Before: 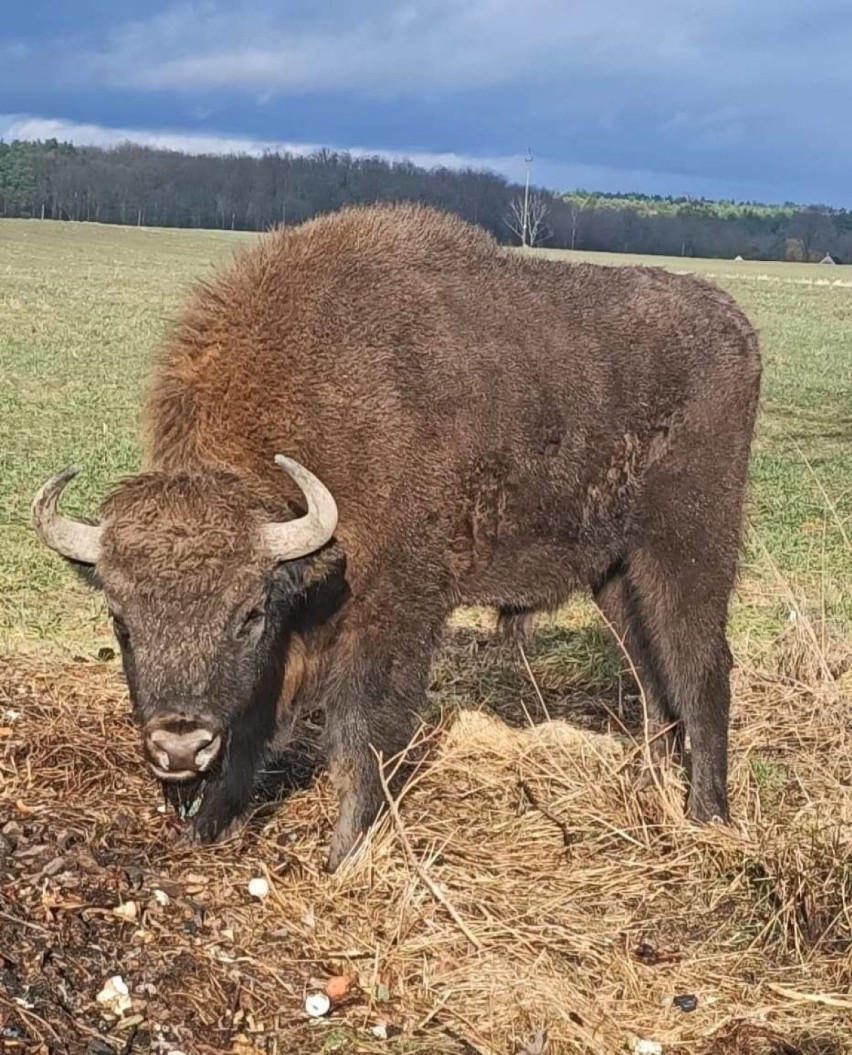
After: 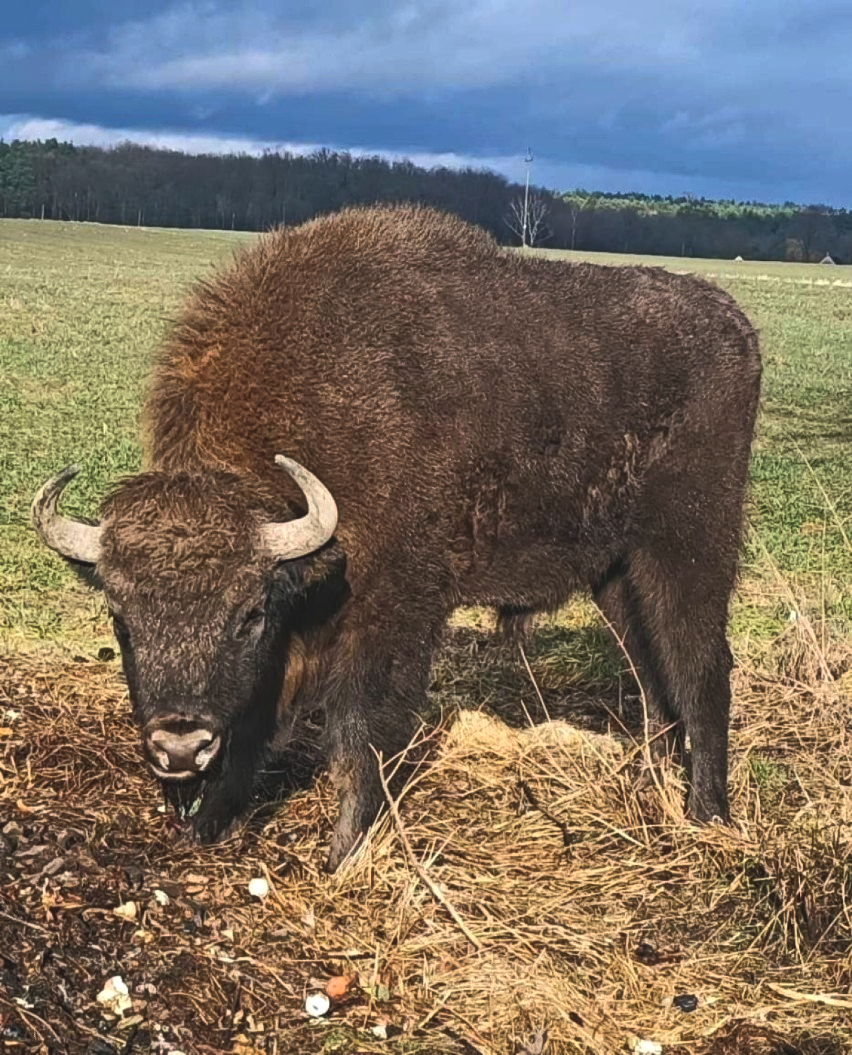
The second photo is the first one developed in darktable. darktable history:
color balance rgb: shadows lift › luminance -4.81%, shadows lift › chroma 1.212%, shadows lift › hue 219.25°, global offset › luminance 1.98%, perceptual saturation grading › global saturation 0.617%, perceptual brilliance grading › highlights 3.545%, perceptual brilliance grading › mid-tones -18.641%, perceptual brilliance grading › shadows -40.737%, global vibrance 15.044%
color correction: highlights b* -0.016, saturation 1.29
